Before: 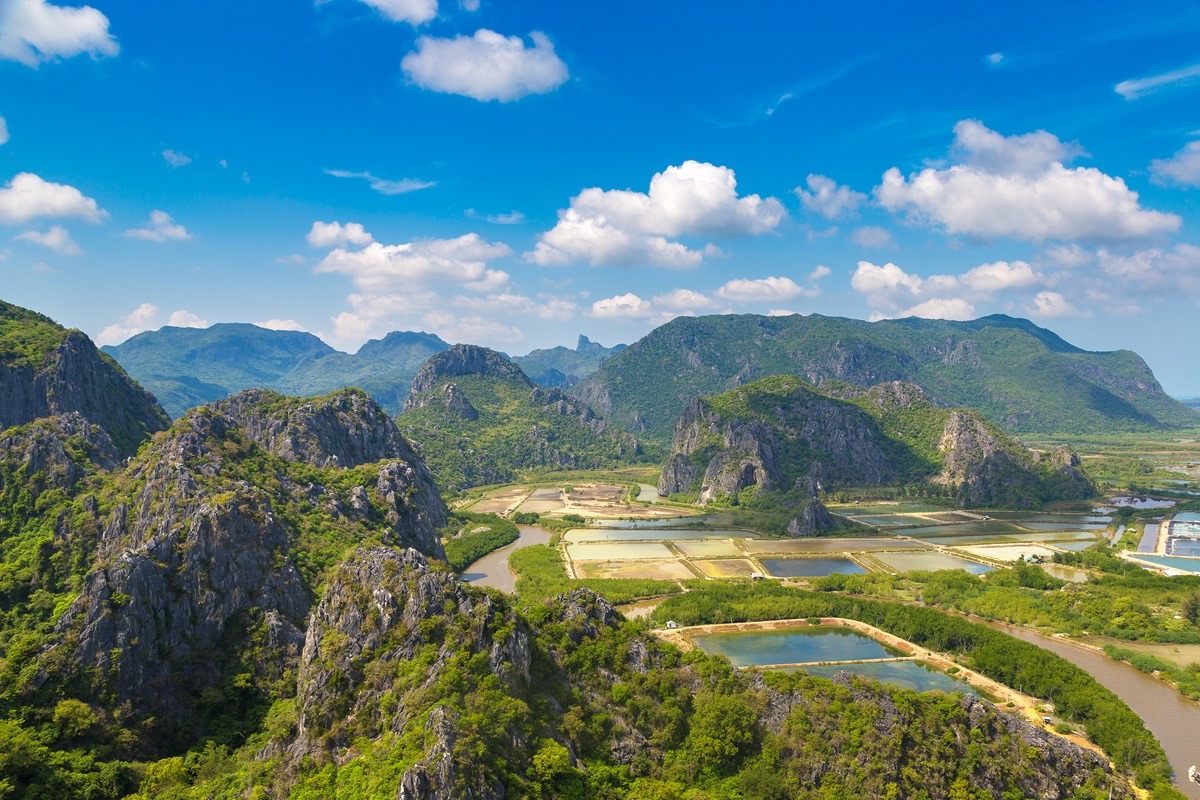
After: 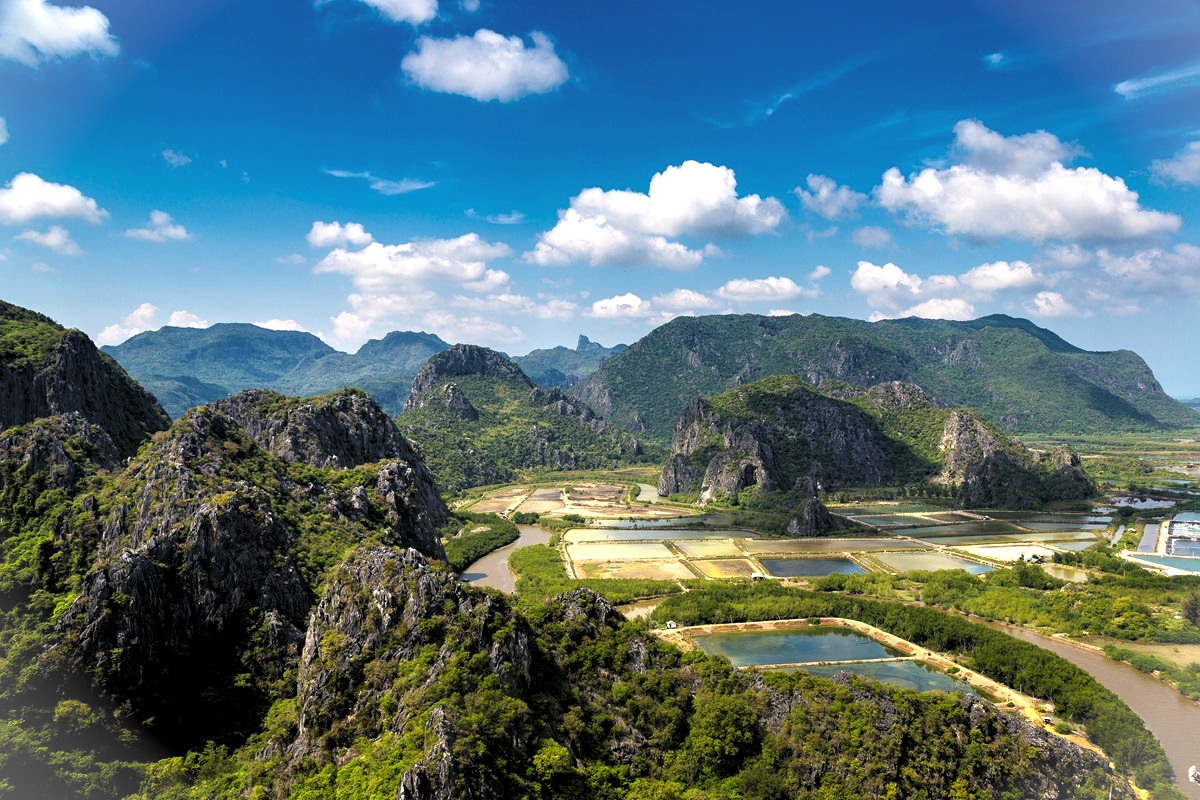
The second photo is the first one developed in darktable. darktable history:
levels: levels [0.182, 0.542, 0.902]
vignetting: fall-off start 100.22%, fall-off radius 72.15%, brightness 0.287, saturation -0.002, width/height ratio 1.172, unbound false
